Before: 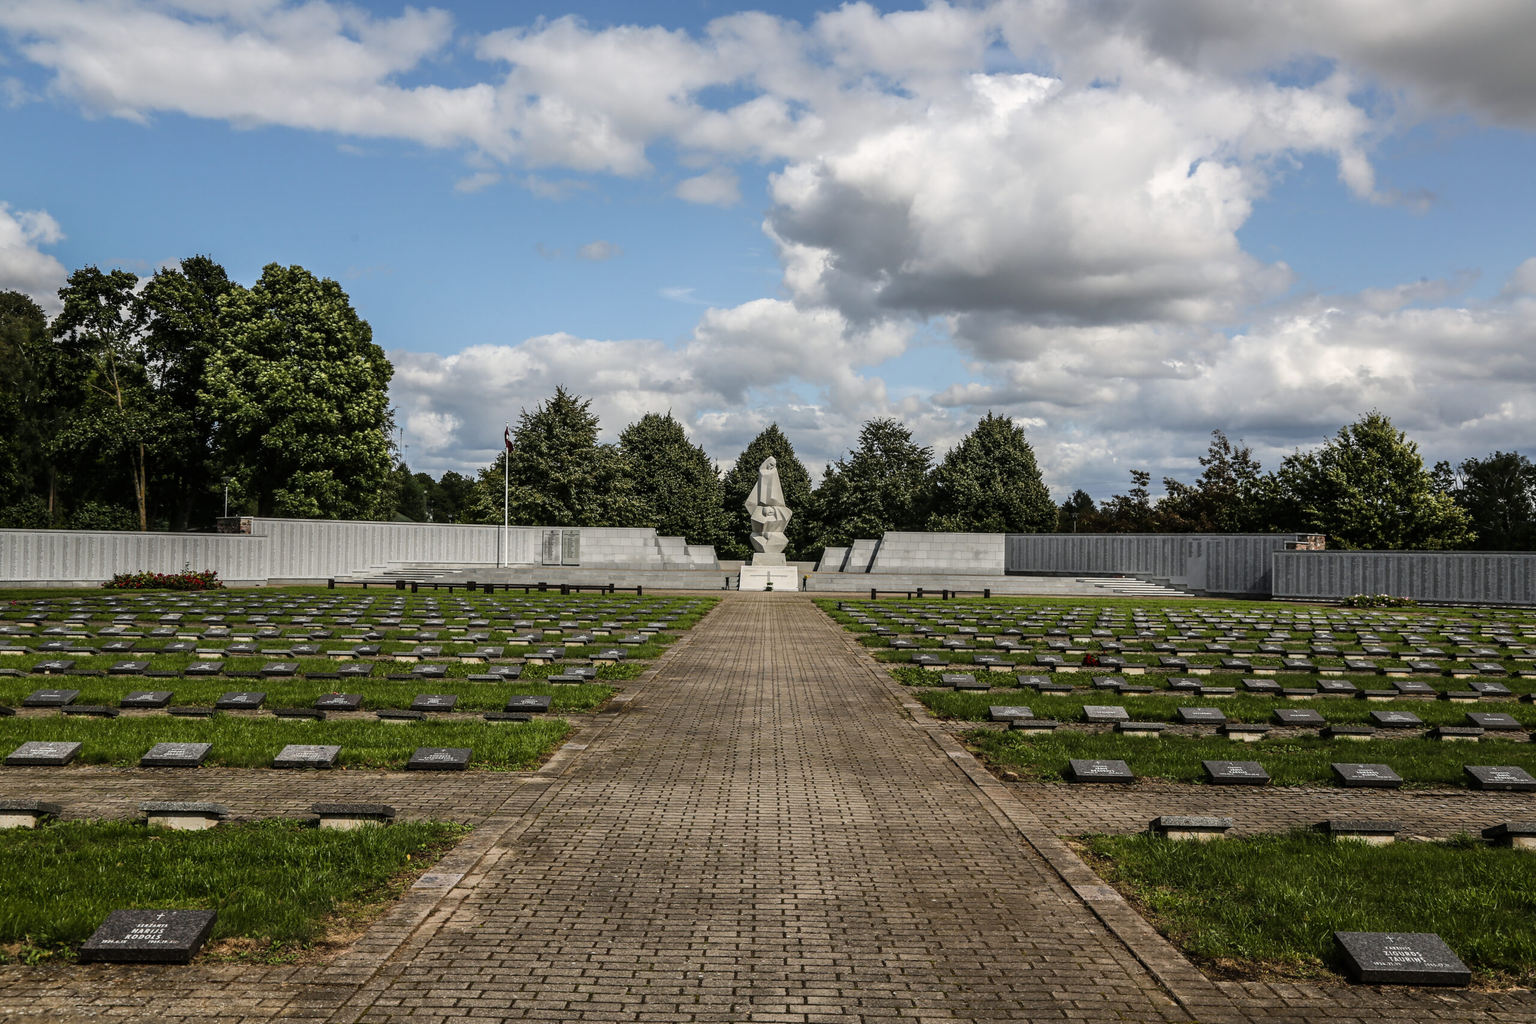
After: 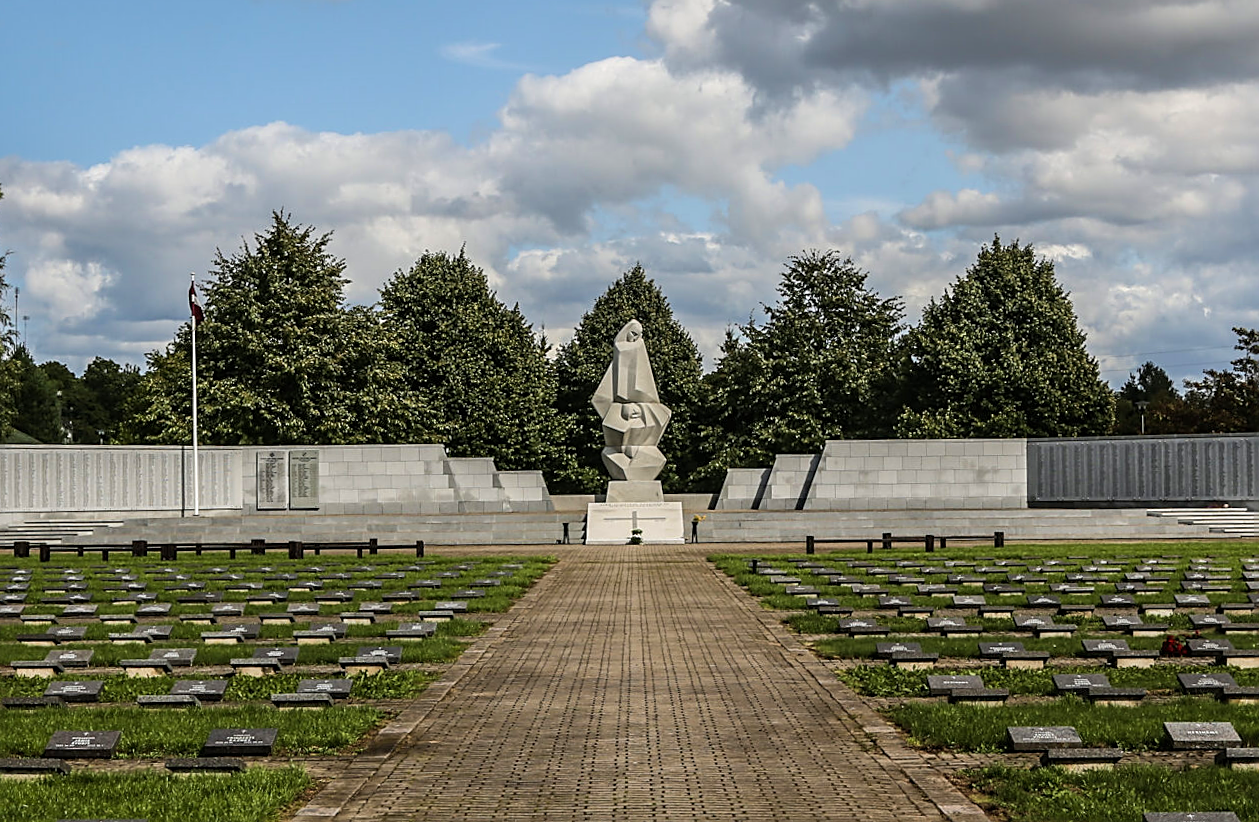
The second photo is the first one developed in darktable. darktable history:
rotate and perspective: rotation -1.42°, crop left 0.016, crop right 0.984, crop top 0.035, crop bottom 0.965
sharpen: on, module defaults
velvia: on, module defaults
crop: left 25%, top 25%, right 25%, bottom 25%
